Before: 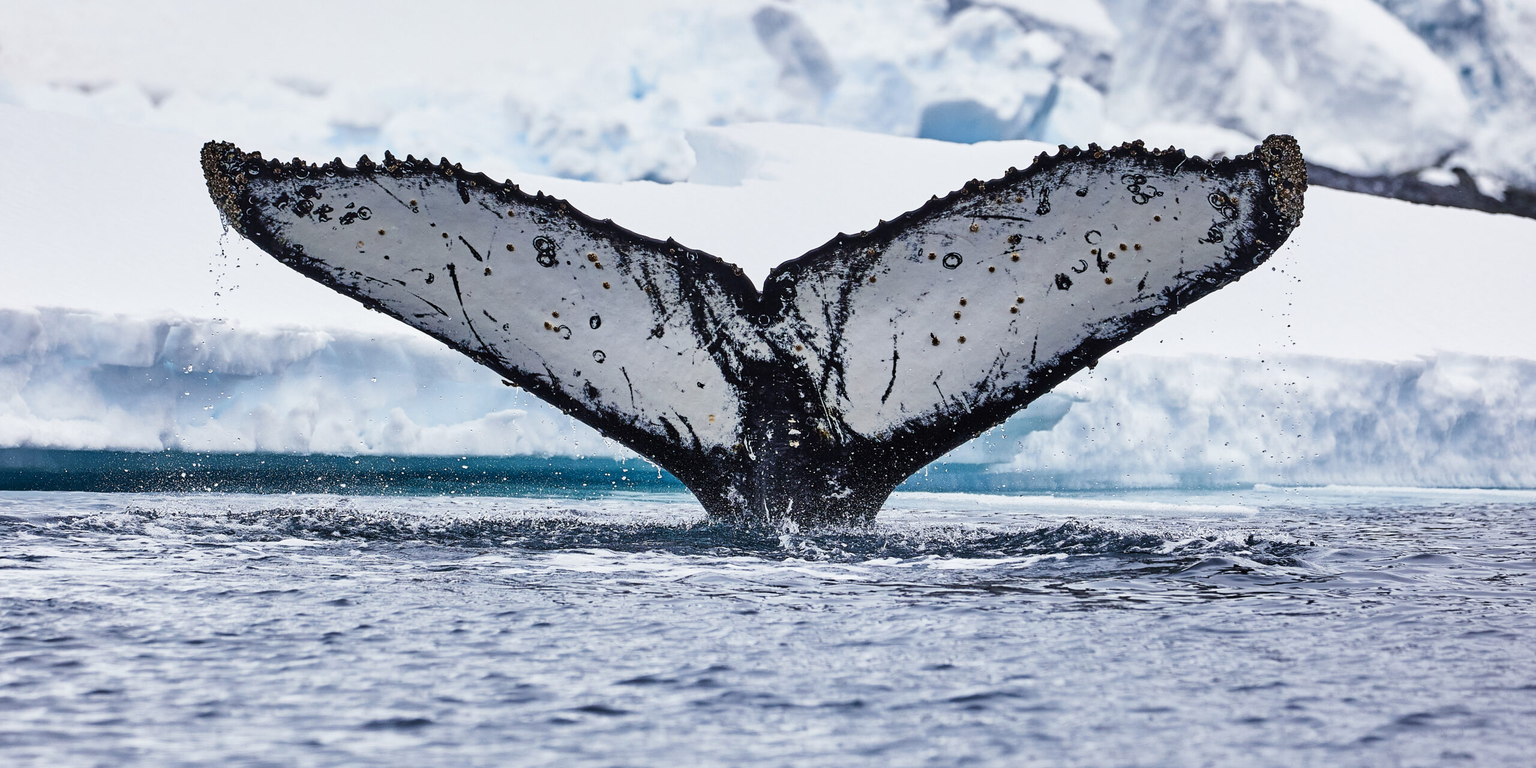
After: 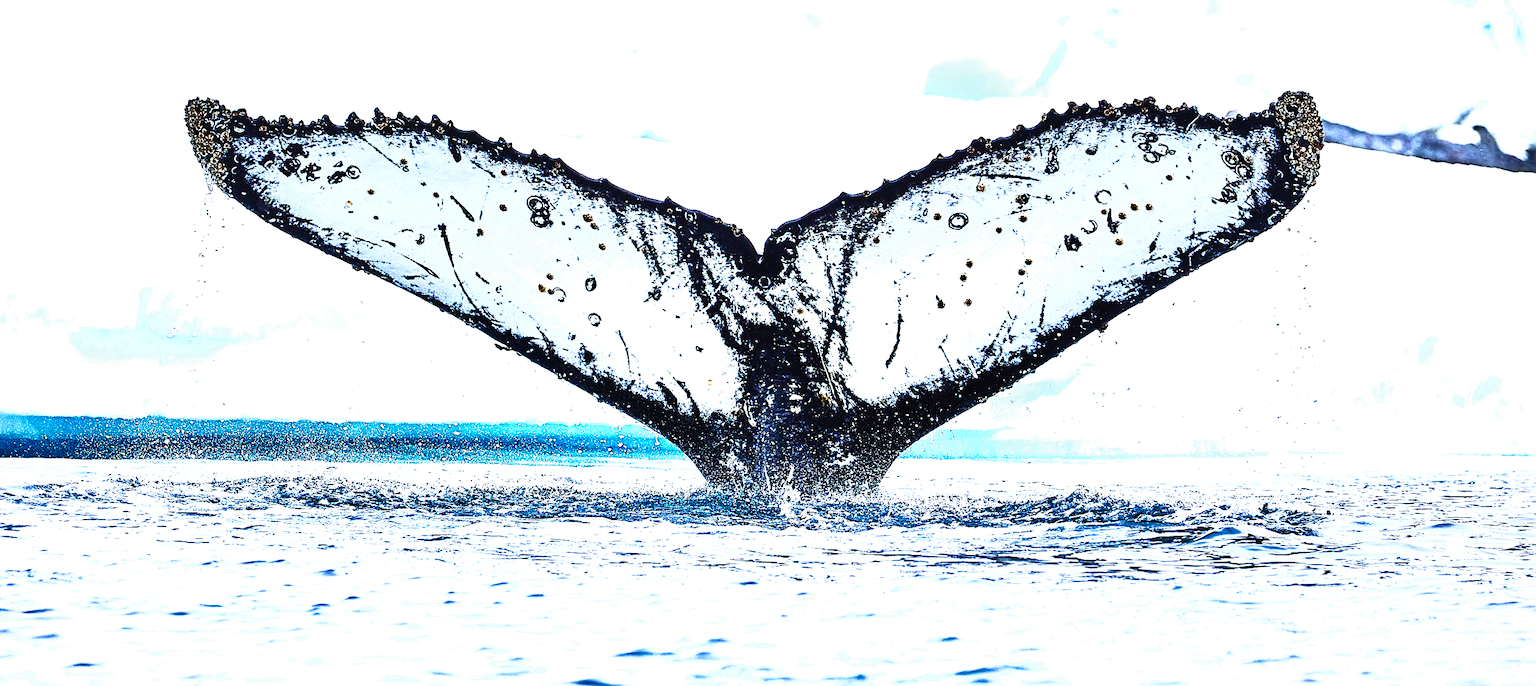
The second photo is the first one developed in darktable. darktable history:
sharpen: on, module defaults
tone curve: curves: ch0 [(0, 0) (0.003, 0.002) (0.011, 0.006) (0.025, 0.014) (0.044, 0.02) (0.069, 0.027) (0.1, 0.036) (0.136, 0.05) (0.177, 0.081) (0.224, 0.118) (0.277, 0.183) (0.335, 0.262) (0.399, 0.351) (0.468, 0.456) (0.543, 0.571) (0.623, 0.692) (0.709, 0.795) (0.801, 0.88) (0.898, 0.948) (1, 1)], preserve colors none
color balance rgb: highlights gain › luminance 19.757%, highlights gain › chroma 2.645%, highlights gain › hue 172.19°, linear chroma grading › global chroma 9.727%, perceptual saturation grading › global saturation 20%, perceptual saturation grading › highlights -25.8%, perceptual saturation grading › shadows 49.93%, global vibrance 9.464%
velvia: on, module defaults
exposure: black level correction 0, exposure 1.364 EV, compensate highlight preservation false
crop: left 1.441%, top 6.087%, right 1.378%, bottom 7.065%
color zones: curves: ch0 [(0, 0.5) (0.125, 0.4) (0.25, 0.5) (0.375, 0.4) (0.5, 0.4) (0.625, 0.6) (0.75, 0.6) (0.875, 0.5)]; ch1 [(0, 0.4) (0.125, 0.5) (0.25, 0.4) (0.375, 0.4) (0.5, 0.4) (0.625, 0.4) (0.75, 0.5) (0.875, 0.4)]; ch2 [(0, 0.6) (0.125, 0.5) (0.25, 0.5) (0.375, 0.6) (0.5, 0.6) (0.625, 0.5) (0.75, 0.5) (0.875, 0.5)]
